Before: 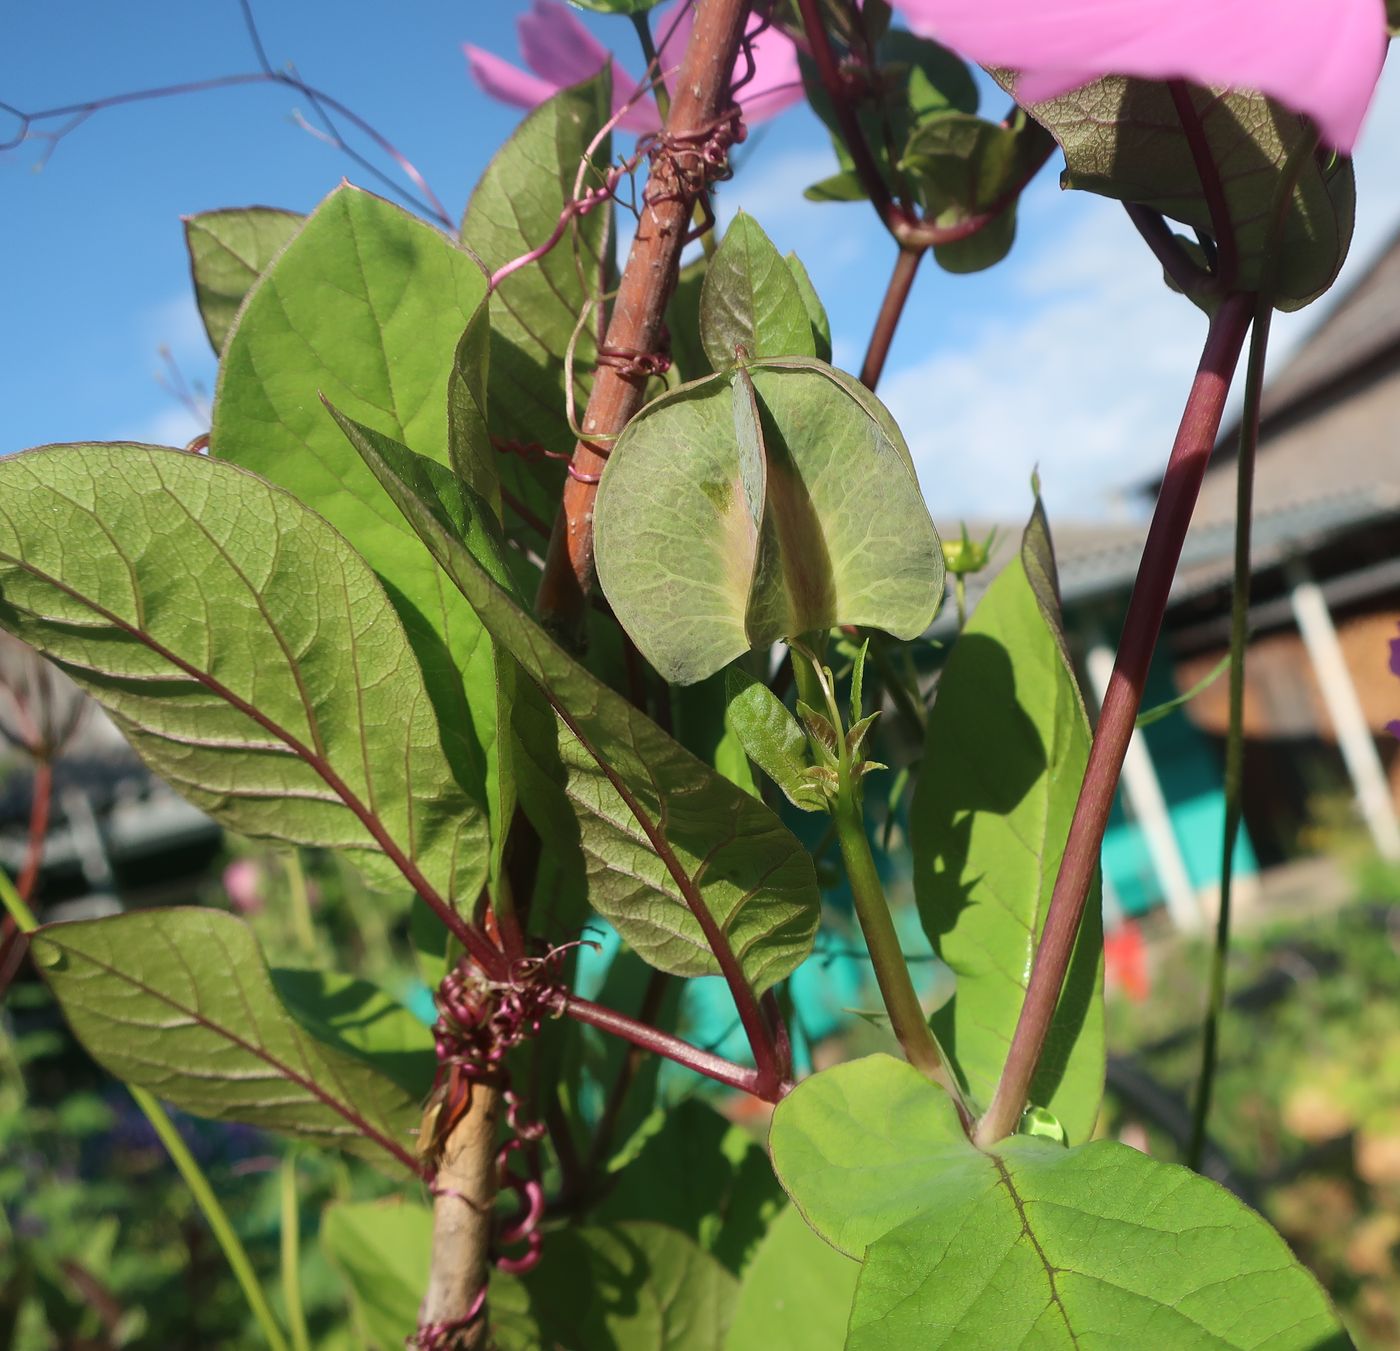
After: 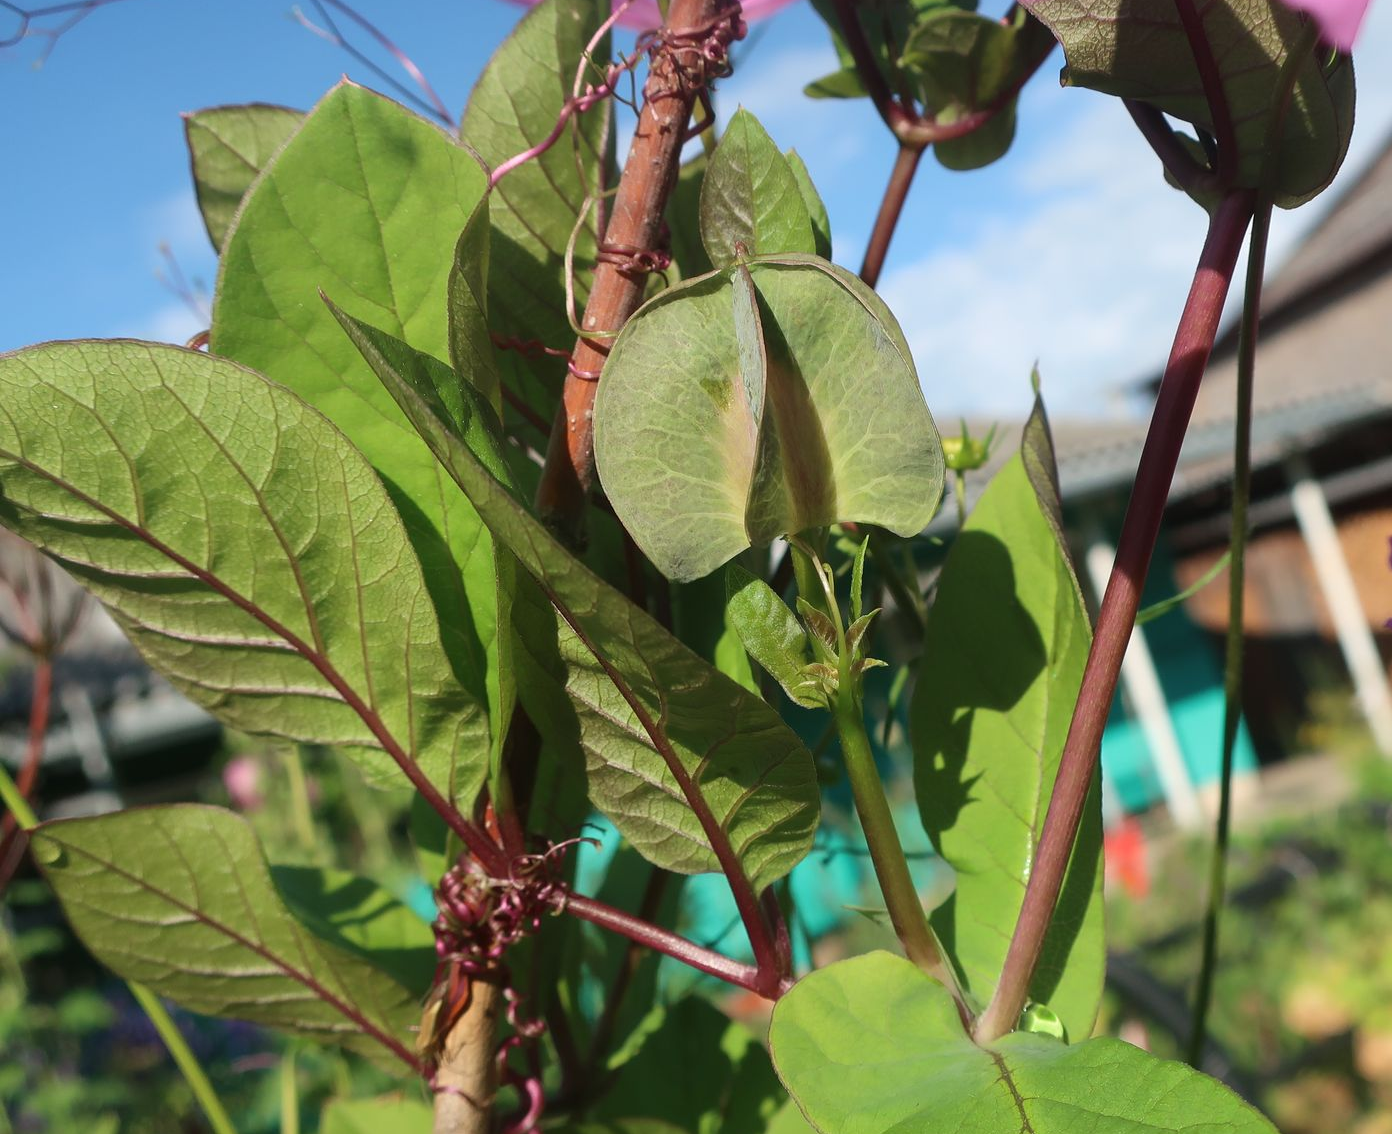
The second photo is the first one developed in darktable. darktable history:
crop: top 7.625%, bottom 8.027%
